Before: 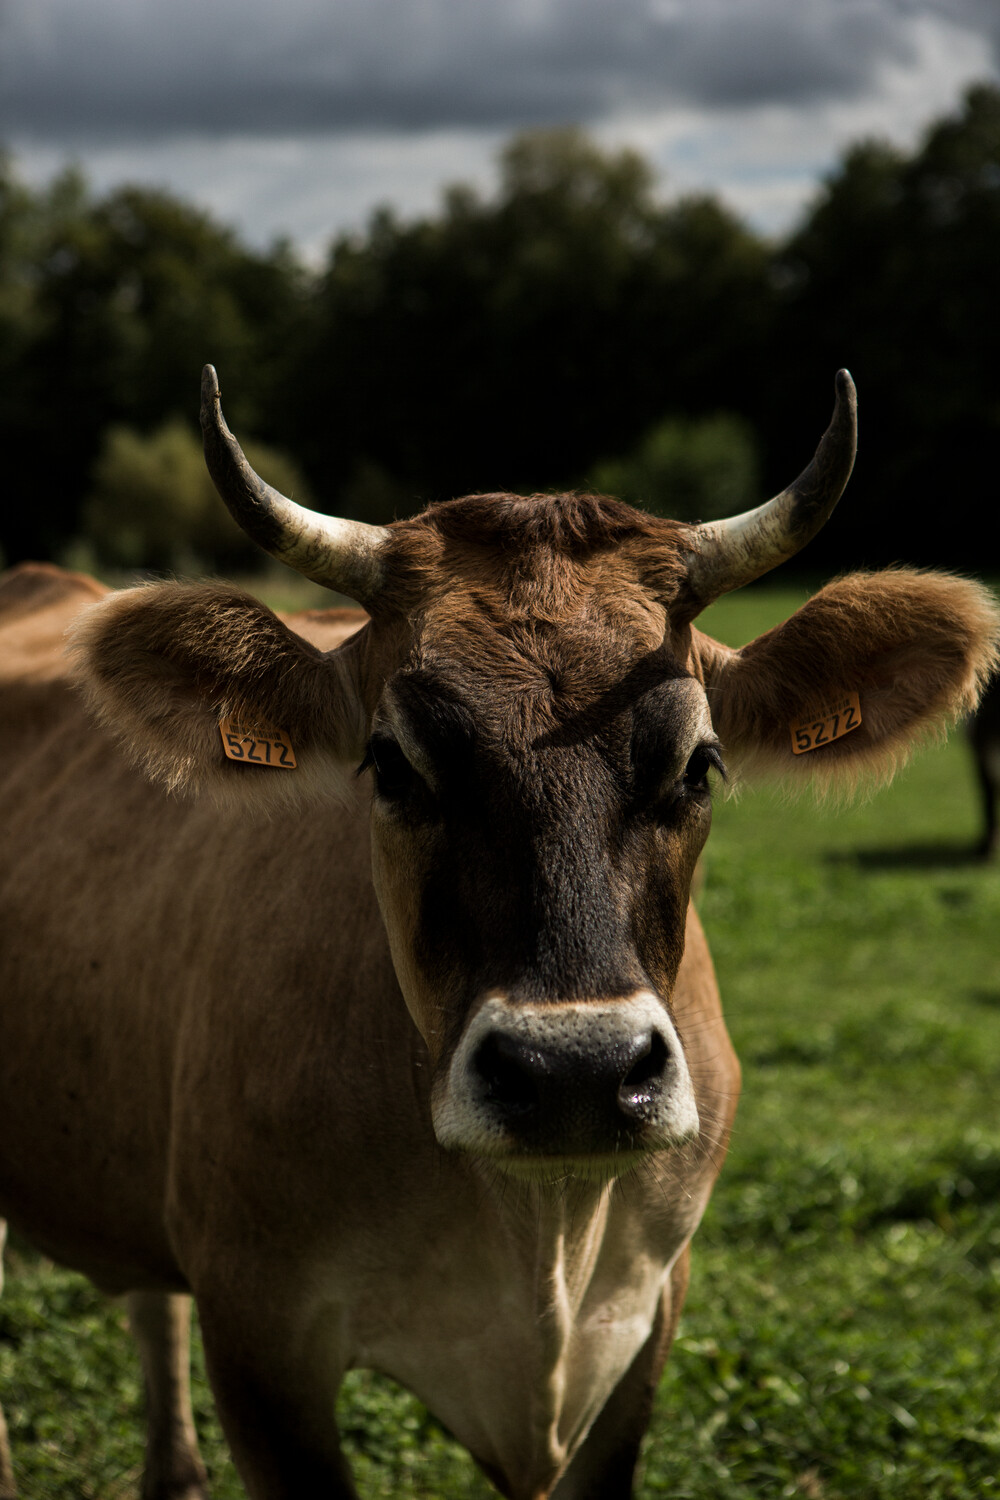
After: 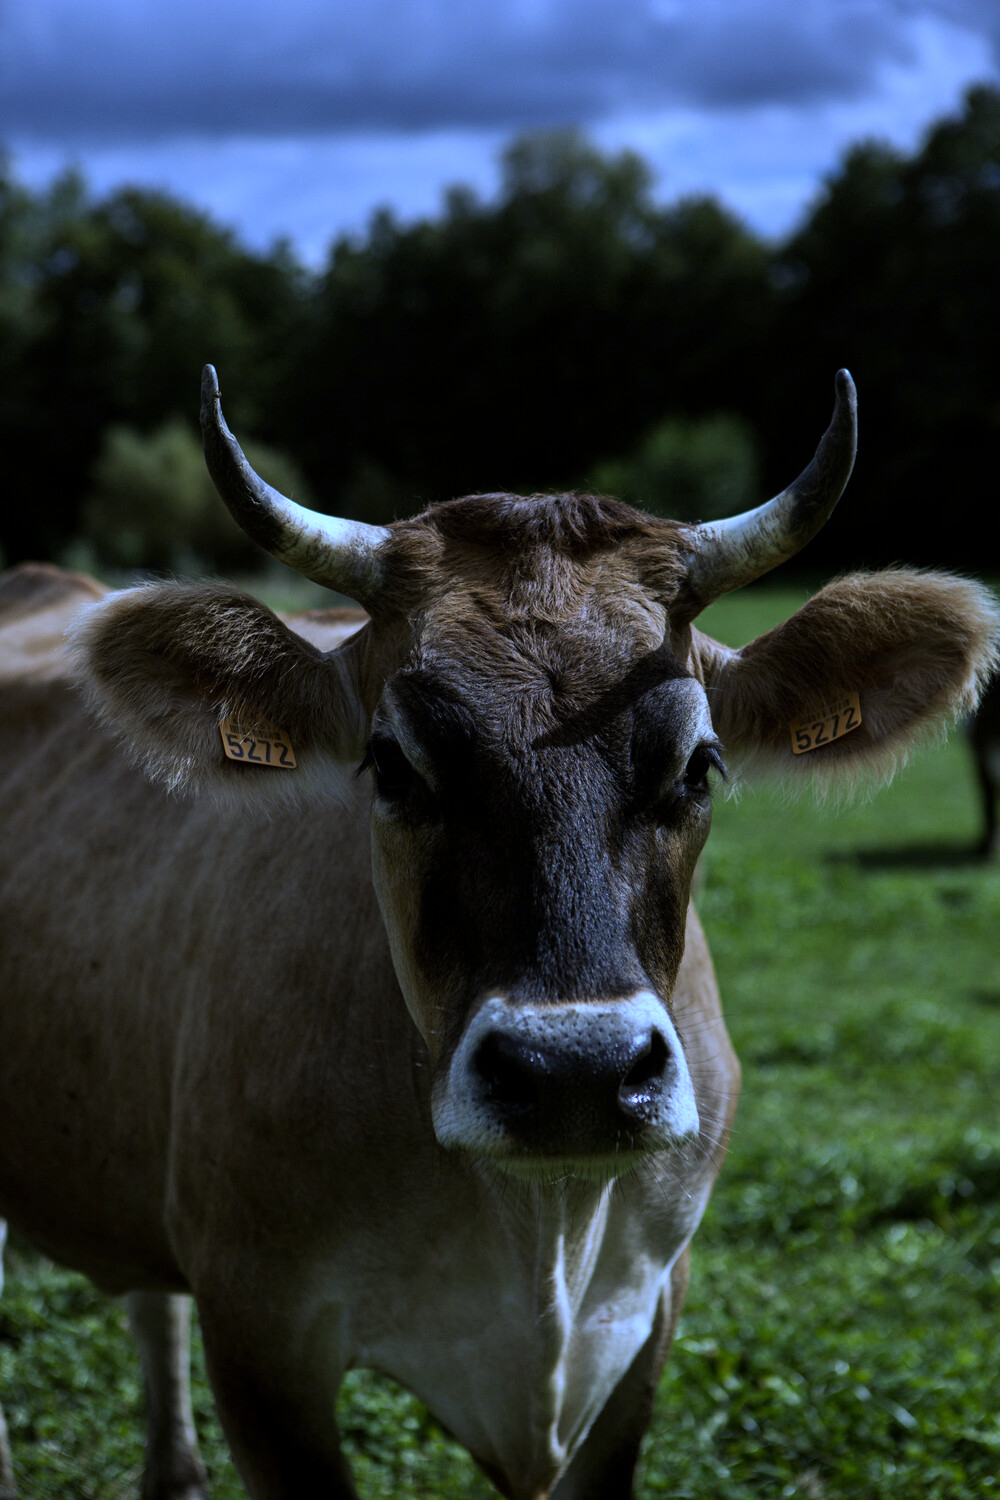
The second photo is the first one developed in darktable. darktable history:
white balance: red 0.766, blue 1.537
exposure: compensate highlight preservation false
